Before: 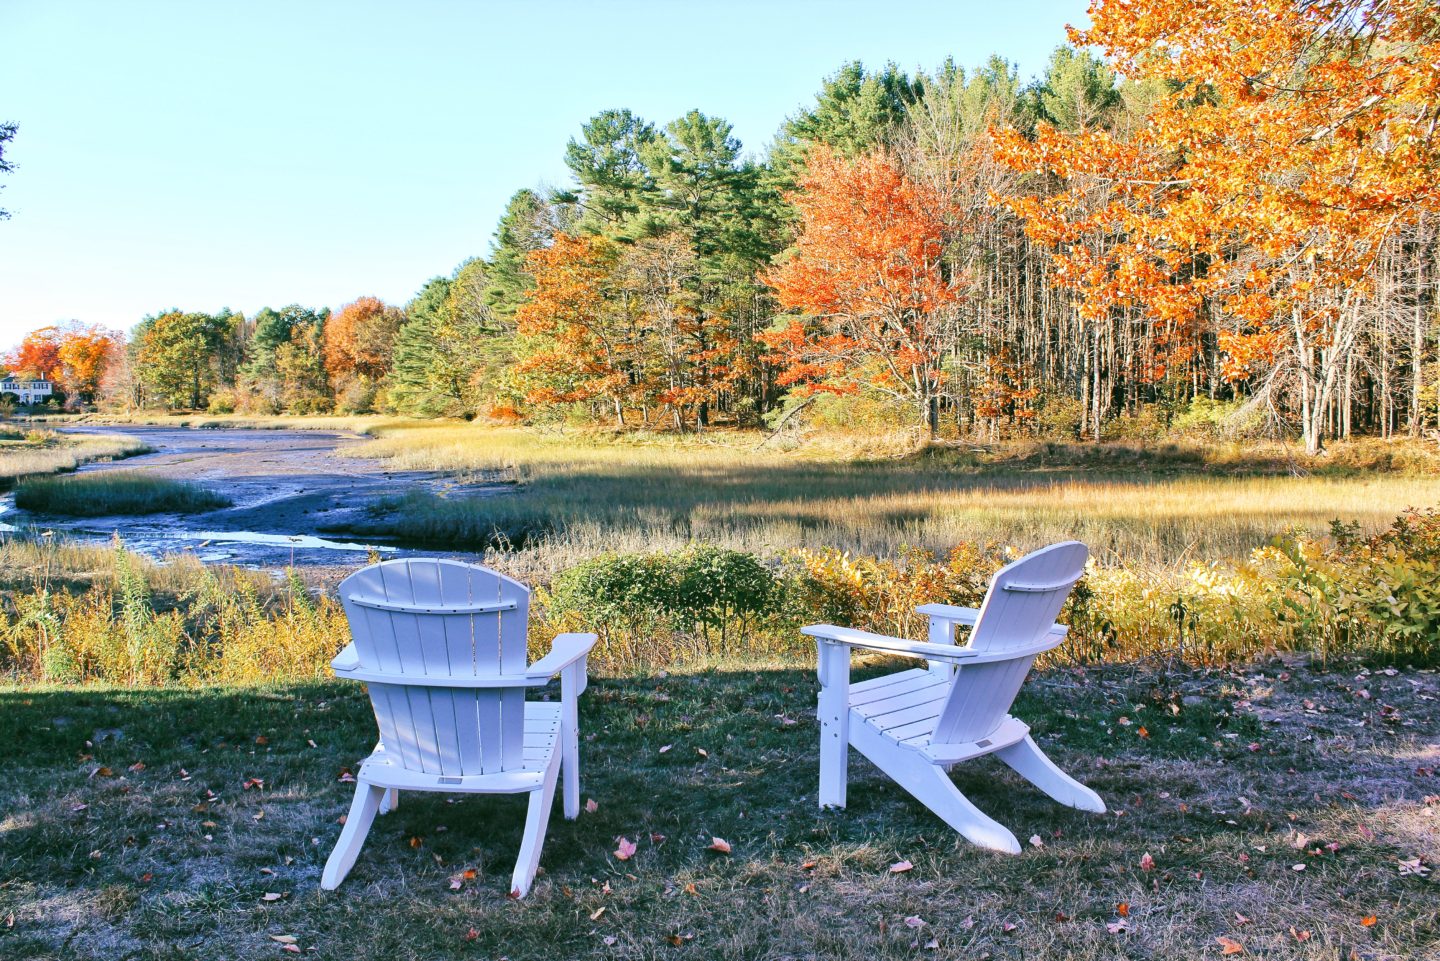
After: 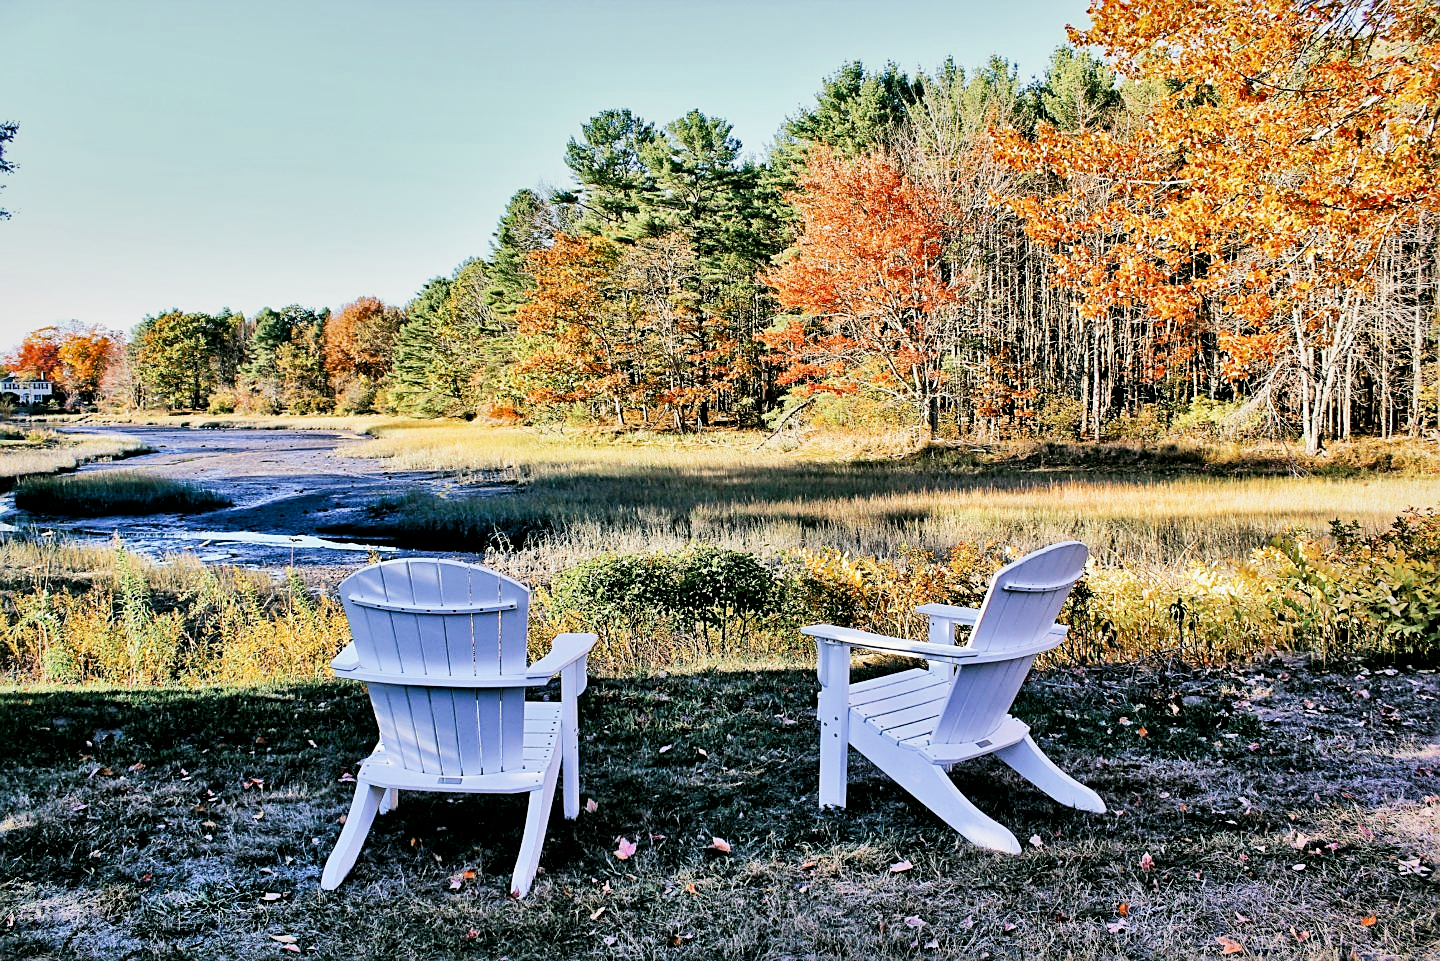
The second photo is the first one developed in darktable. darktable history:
shadows and highlights: soften with gaussian
filmic rgb: black relative exposure -5 EV, hardness 2.88, contrast 1.4, highlights saturation mix -20%
local contrast: mode bilateral grid, contrast 25, coarseness 60, detail 151%, midtone range 0.2
sharpen: amount 0.6
tone equalizer: on, module defaults
